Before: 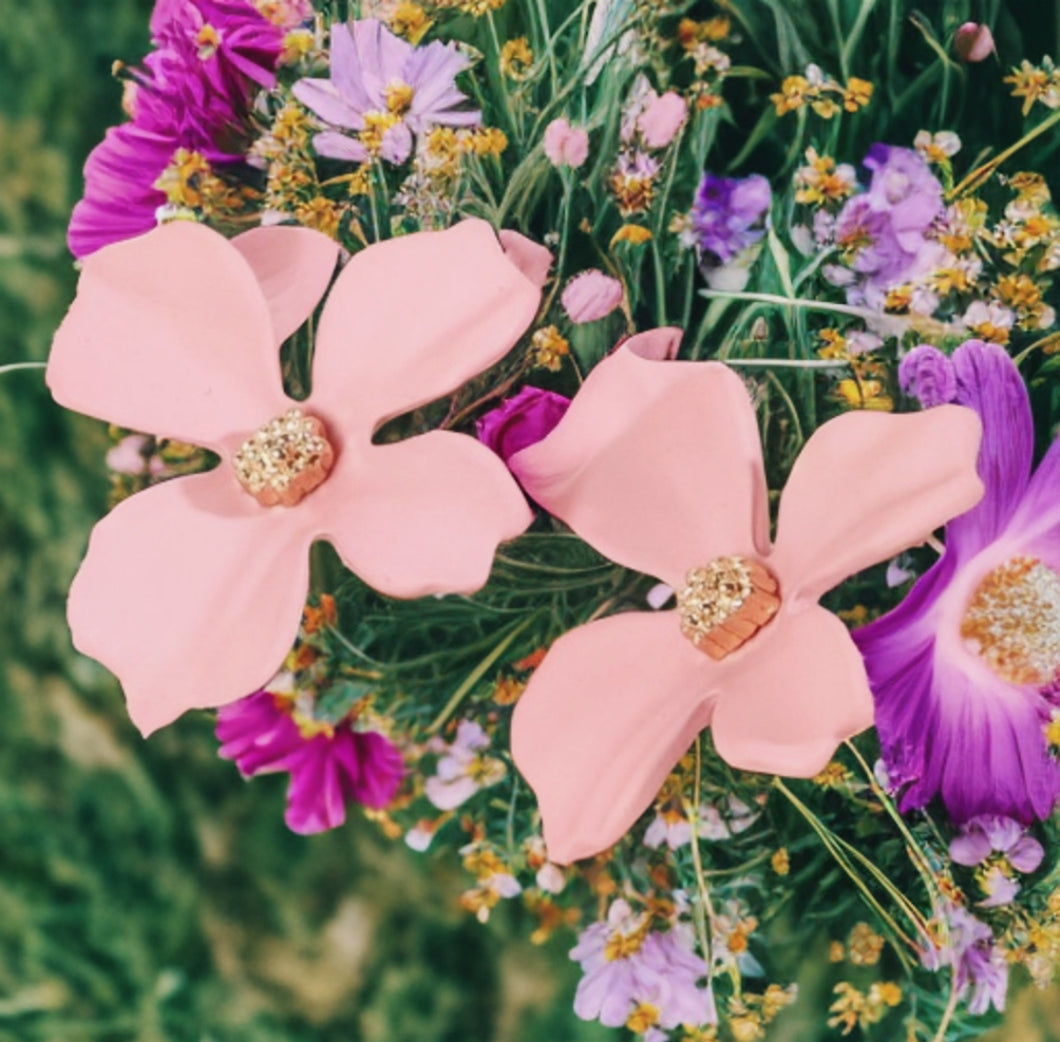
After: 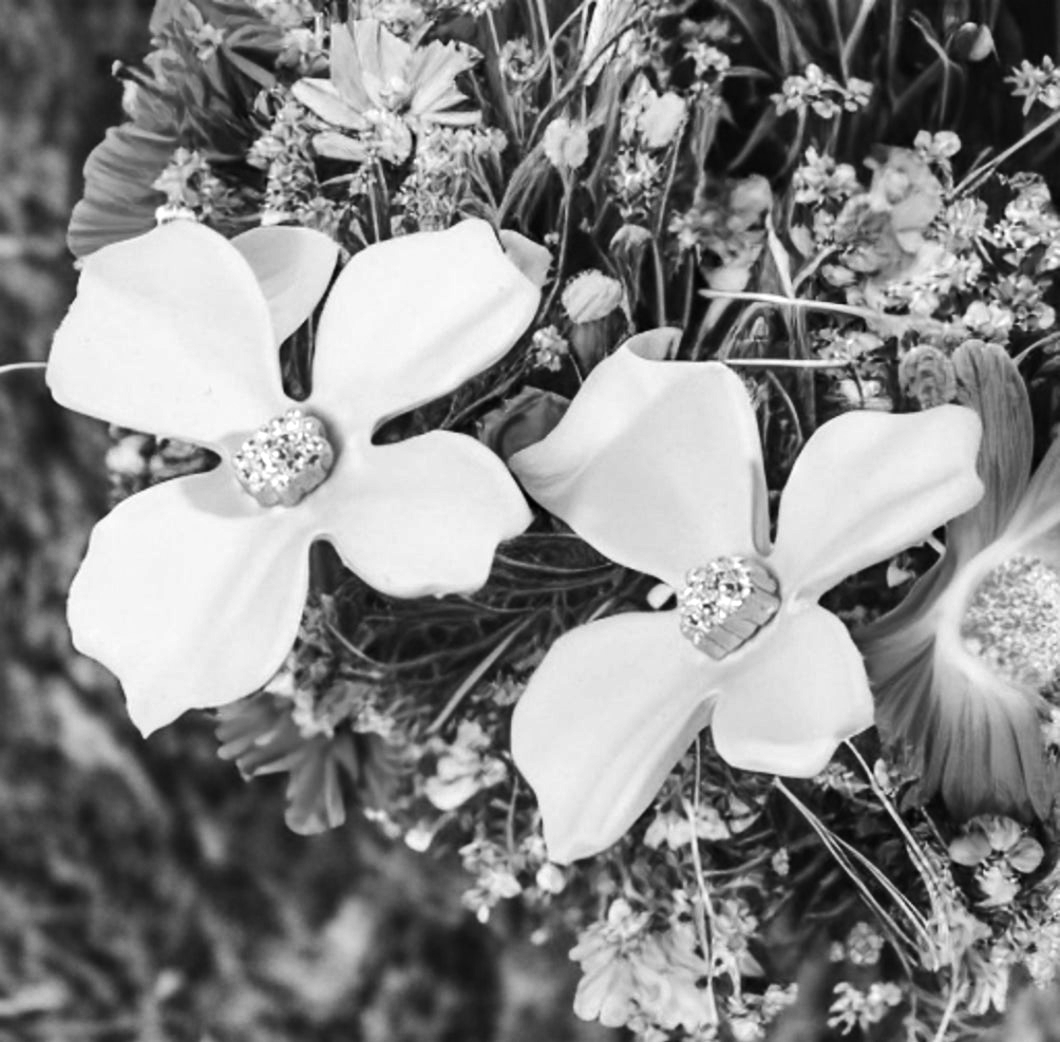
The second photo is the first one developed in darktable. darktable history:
haze removal: compatibility mode true, adaptive false
tone equalizer: -8 EV -0.75 EV, -7 EV -0.7 EV, -6 EV -0.6 EV, -5 EV -0.4 EV, -3 EV 0.4 EV, -2 EV 0.6 EV, -1 EV 0.7 EV, +0 EV 0.75 EV, edges refinement/feathering 500, mask exposure compensation -1.57 EV, preserve details no
monochrome: a 30.25, b 92.03
